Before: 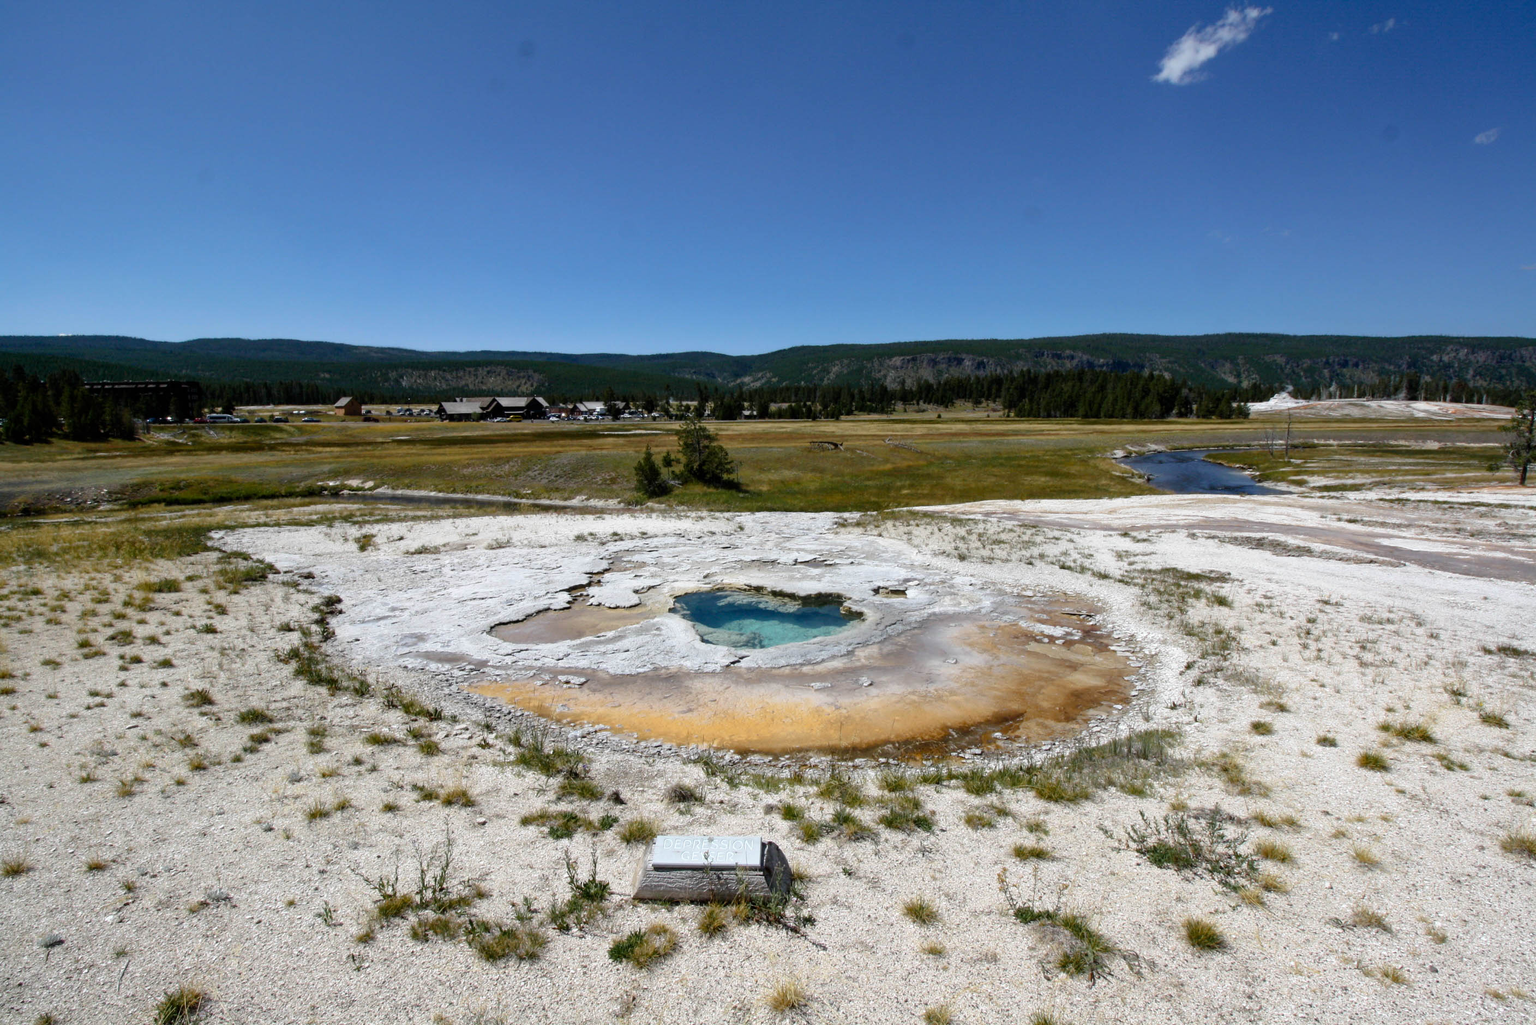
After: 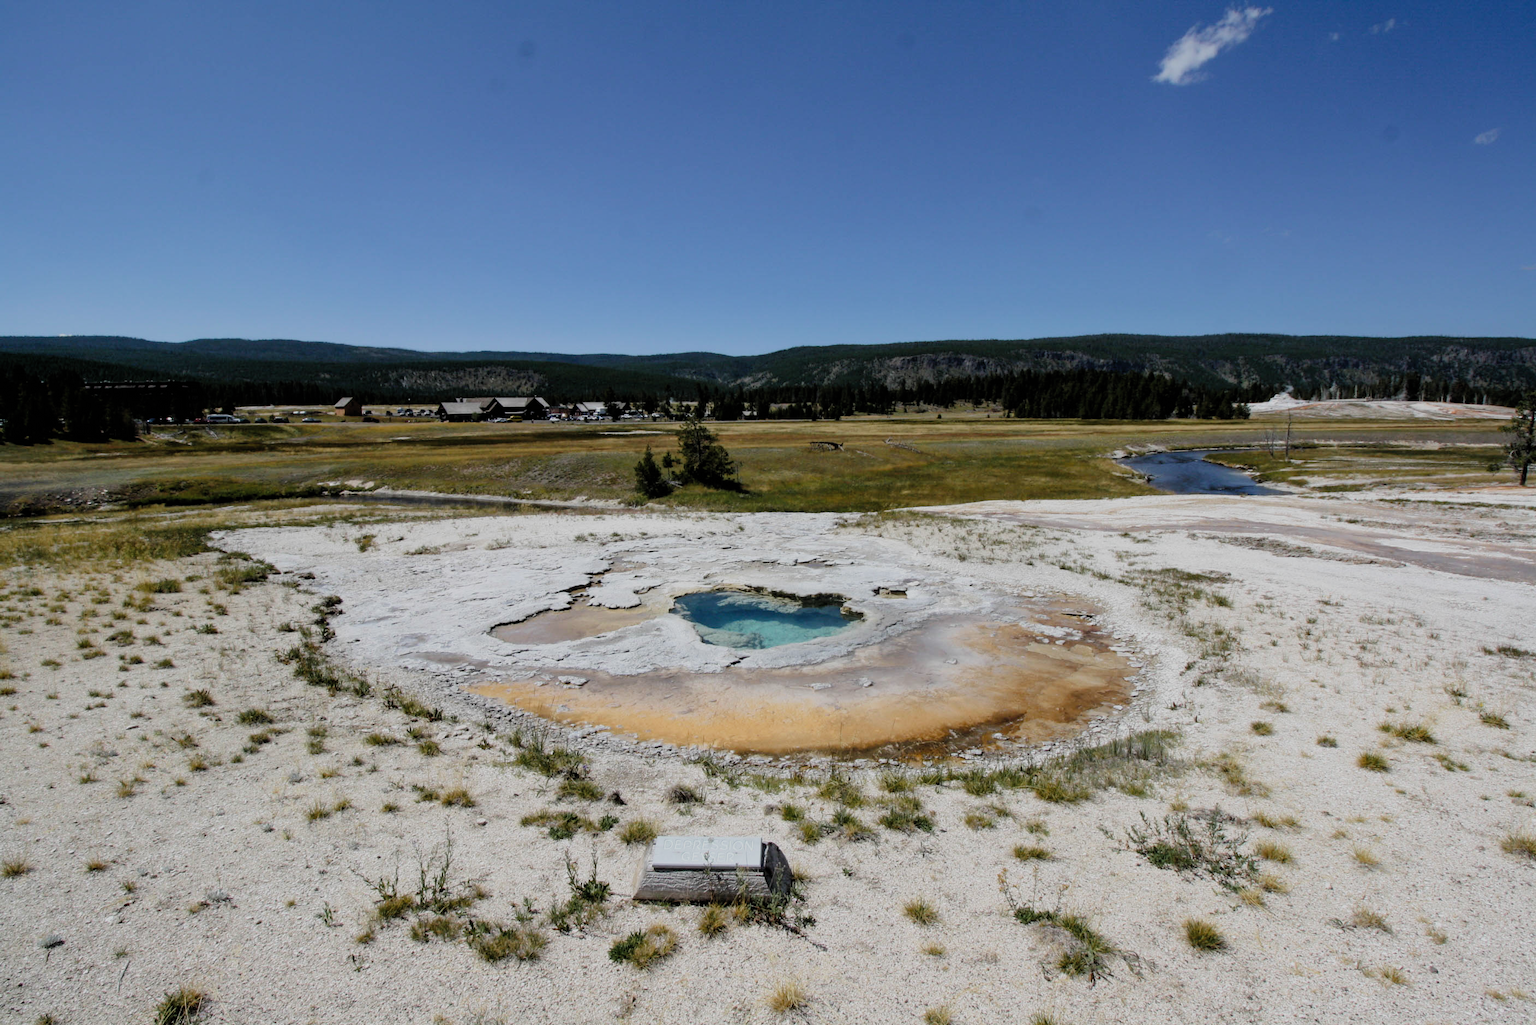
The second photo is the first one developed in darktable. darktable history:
filmic rgb: black relative exposure -7.65 EV, white relative exposure 4.56 EV, hardness 3.61, add noise in highlights 0.098, color science v4 (2020), type of noise poissonian
tone equalizer: edges refinement/feathering 500, mask exposure compensation -1.57 EV, preserve details no
